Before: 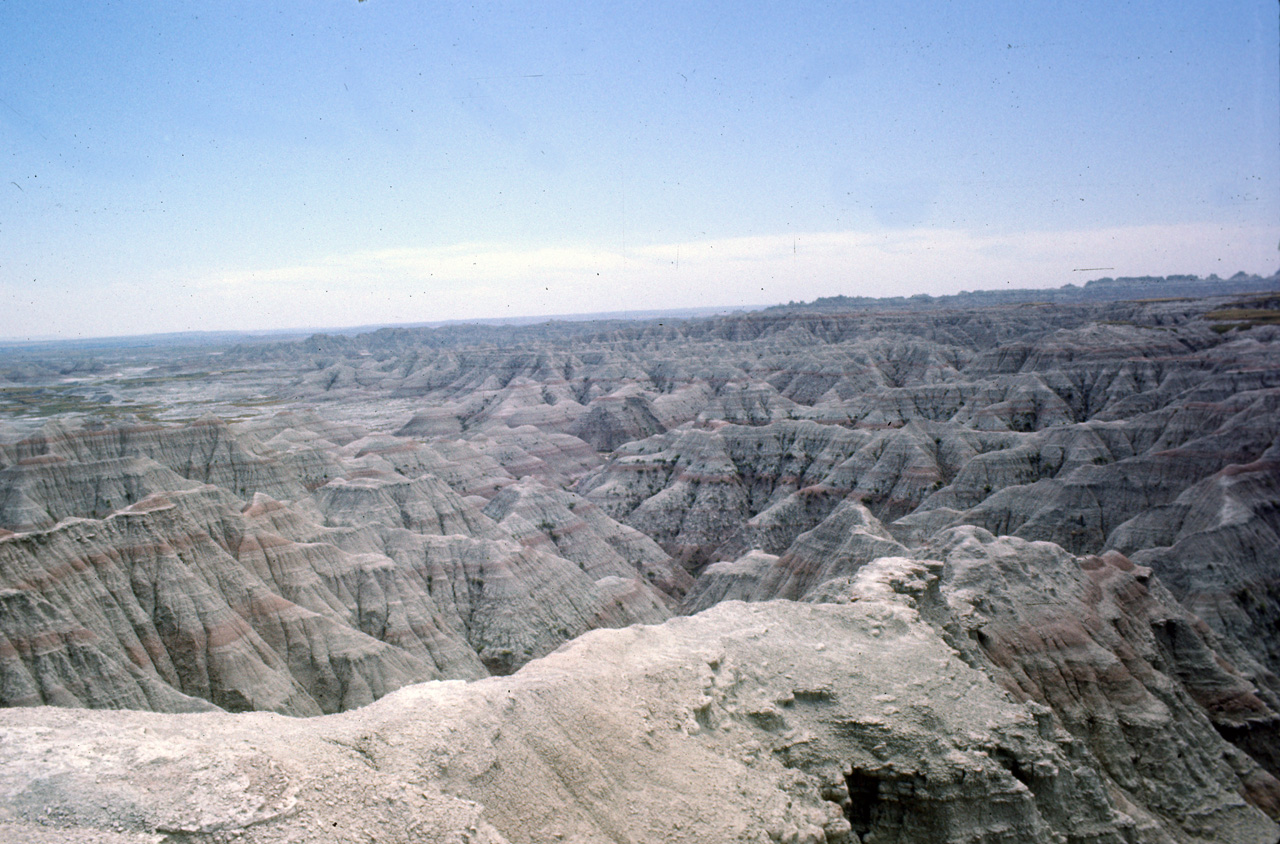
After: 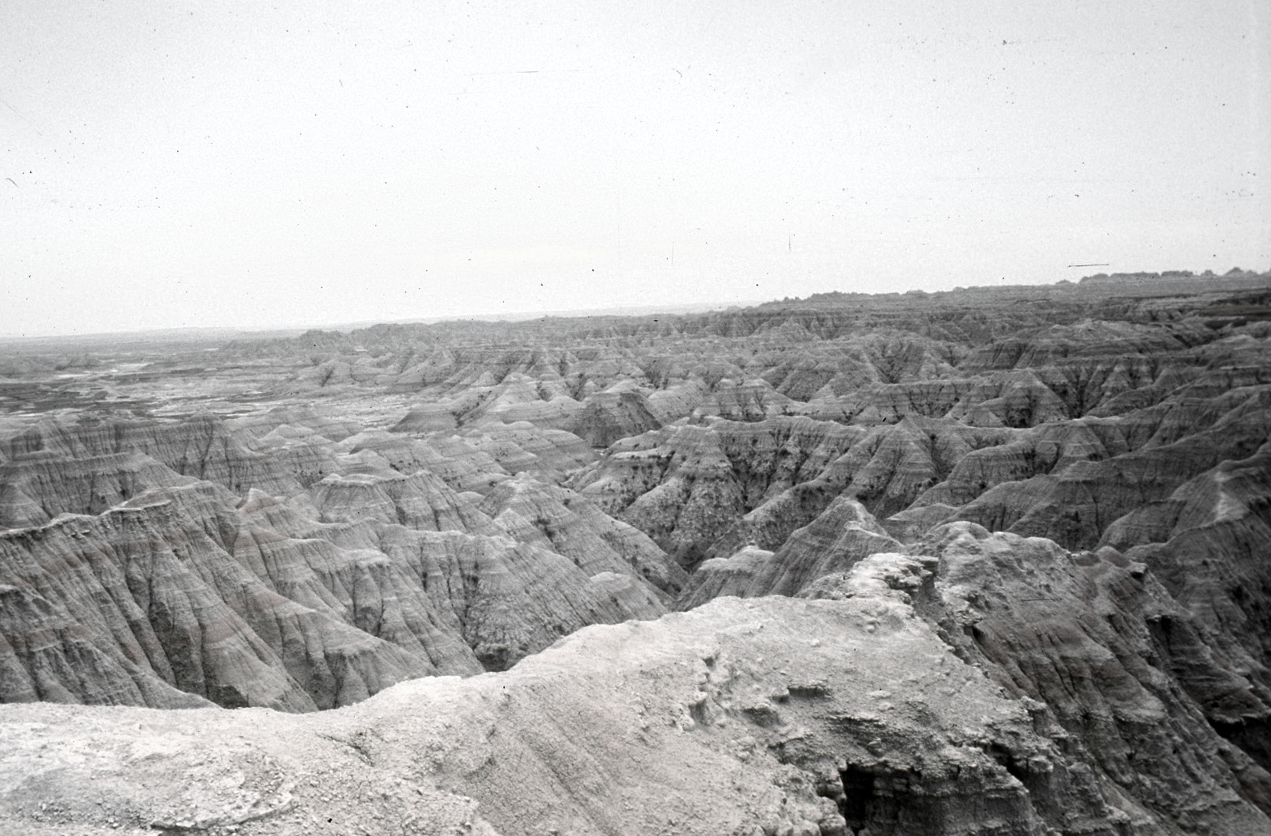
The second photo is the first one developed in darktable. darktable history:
crop: left 0.434%, top 0.485%, right 0.244%, bottom 0.386%
color zones: curves: ch0 [(0, 0.613) (0.01, 0.613) (0.245, 0.448) (0.498, 0.529) (0.642, 0.665) (0.879, 0.777) (0.99, 0.613)]; ch1 [(0, 0.035) (0.121, 0.189) (0.259, 0.197) (0.415, 0.061) (0.589, 0.022) (0.732, 0.022) (0.857, 0.026) (0.991, 0.053)]
contrast brightness saturation: contrast 0.11, saturation -0.17
